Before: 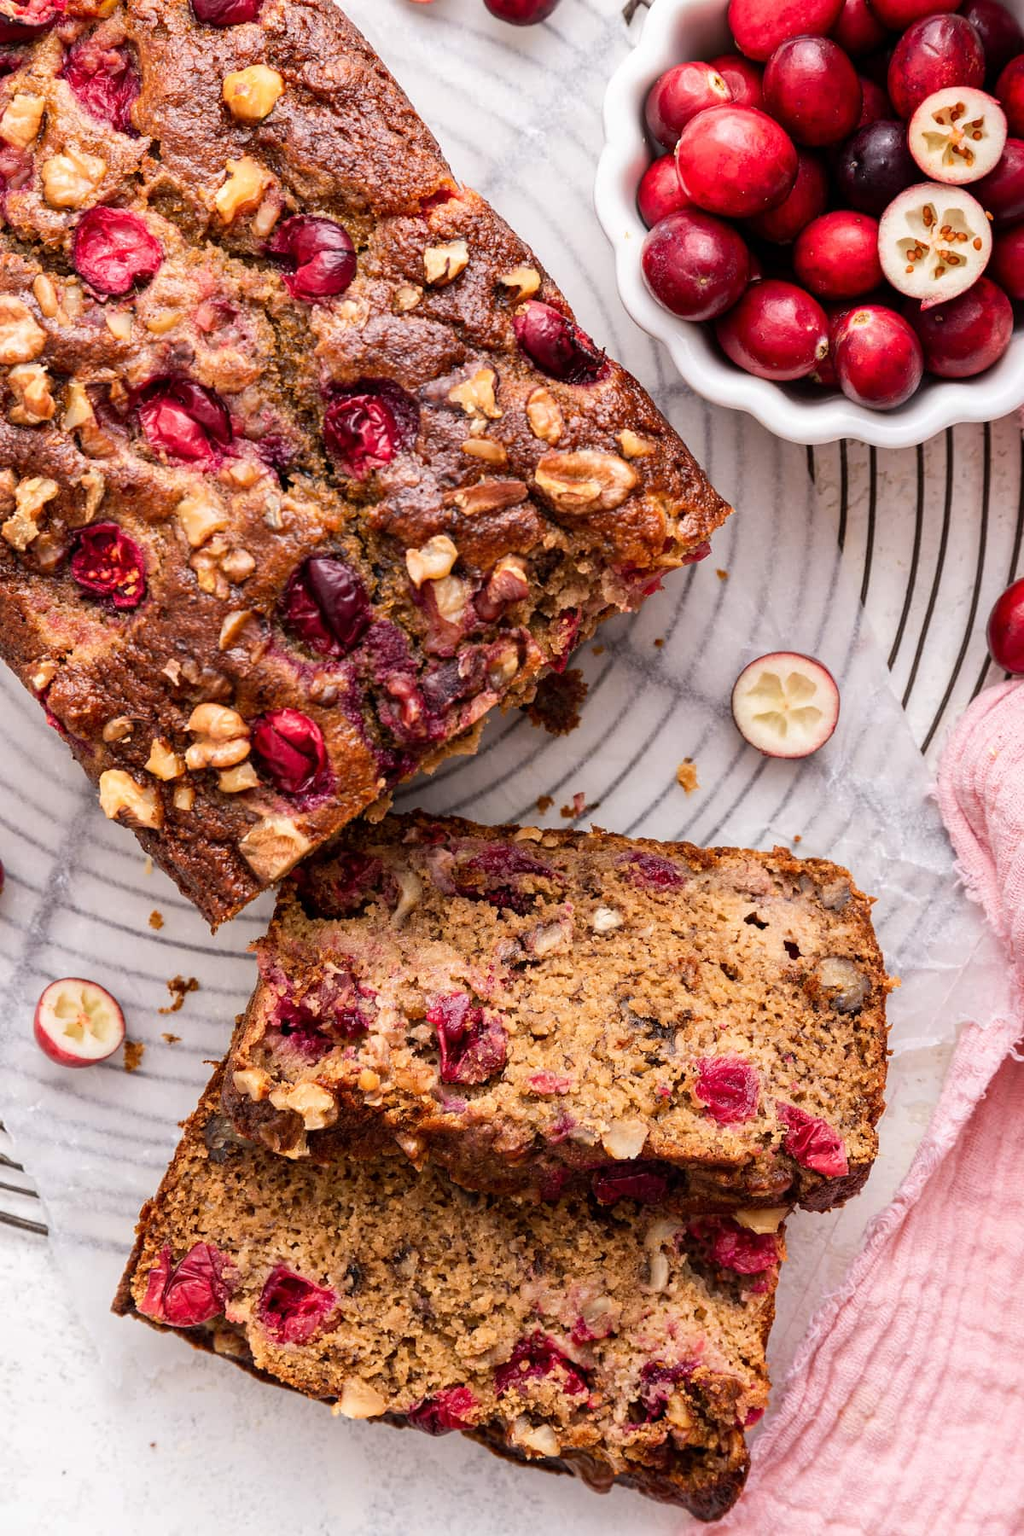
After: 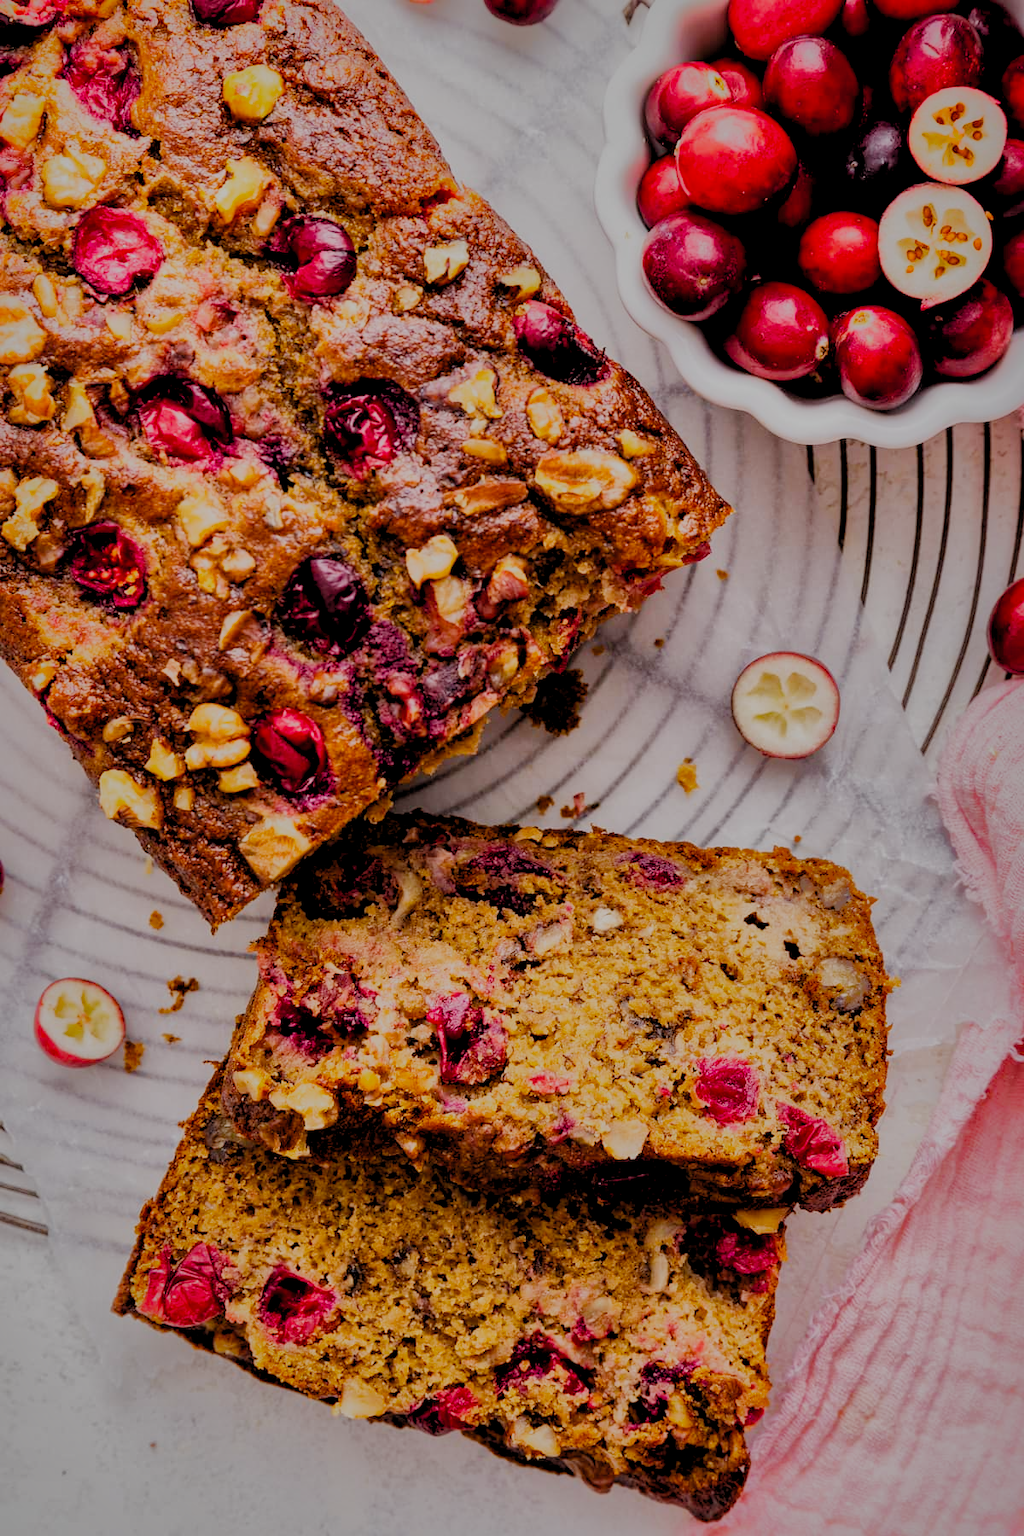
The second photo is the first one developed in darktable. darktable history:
levels: levels [0.026, 0.507, 0.987]
shadows and highlights: shadows 37.9, highlights -76.24
filmic rgb: black relative exposure -7.65 EV, white relative exposure 4.56 EV, hardness 3.61, preserve chrominance no, color science v5 (2021)
color balance rgb: perceptual saturation grading › global saturation 31.058%
